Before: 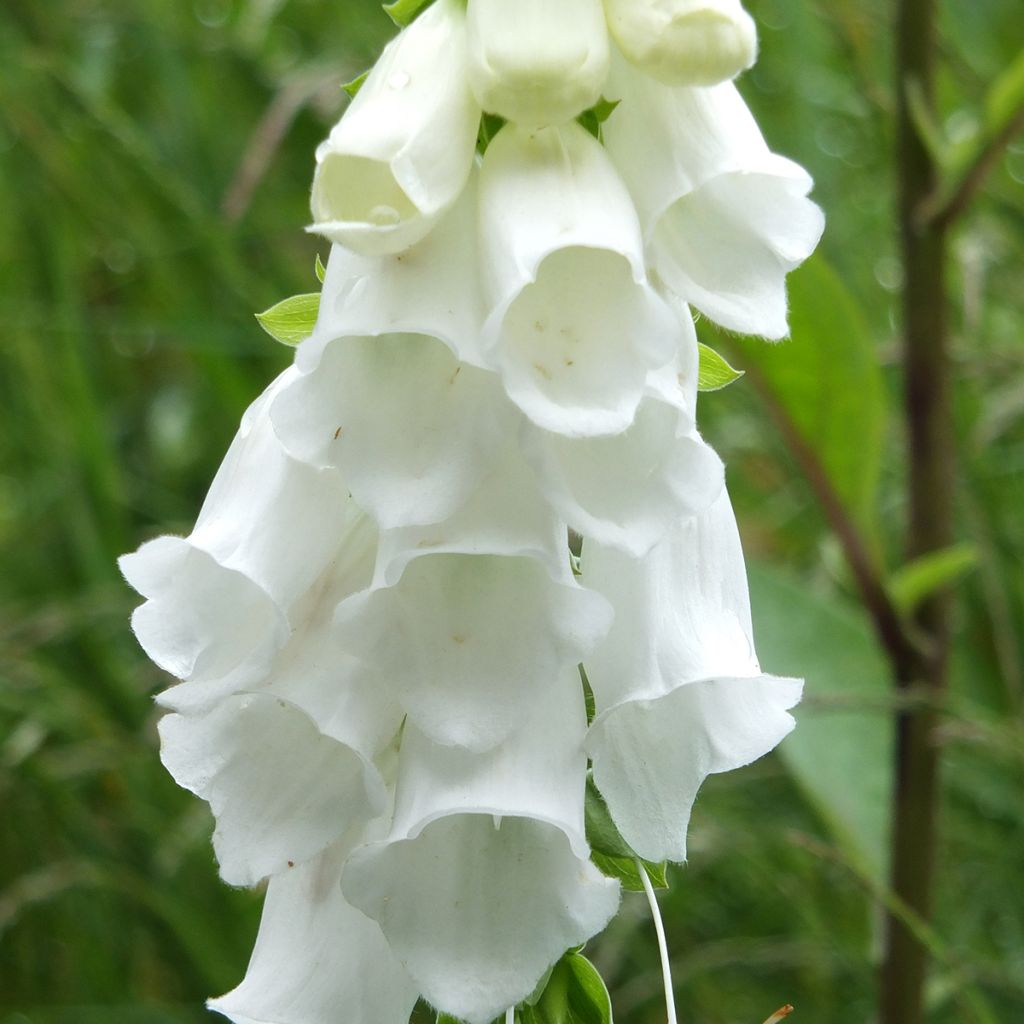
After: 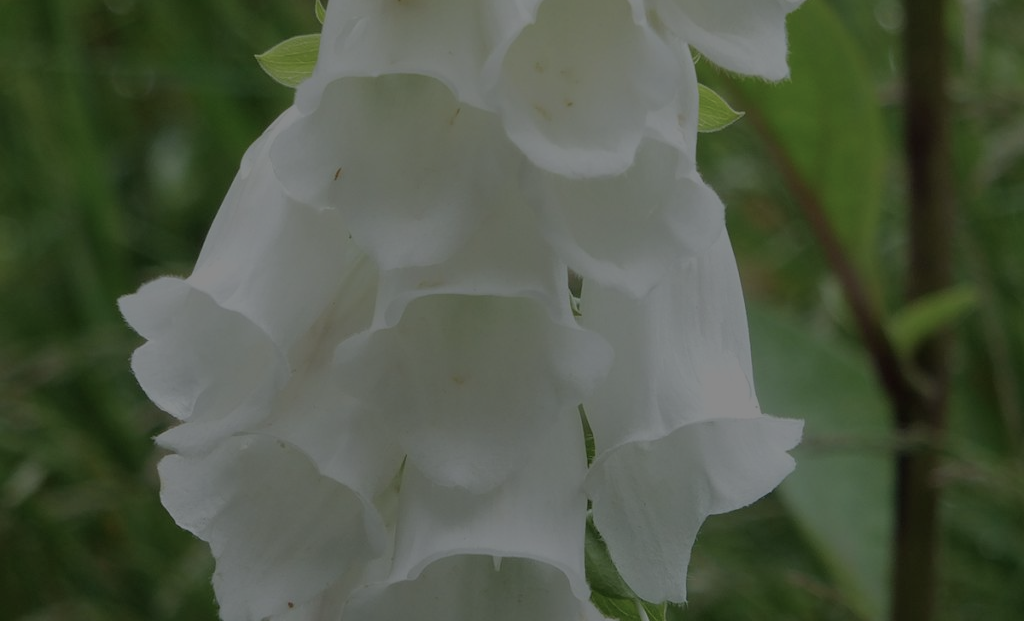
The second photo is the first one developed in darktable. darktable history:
crop and rotate: top 25.357%, bottom 13.942%
color balance rgb: perceptual brilliance grading › global brilliance -48.39%
exposure: black level correction 0, exposure 0.5 EV, compensate exposure bias true, compensate highlight preservation false
